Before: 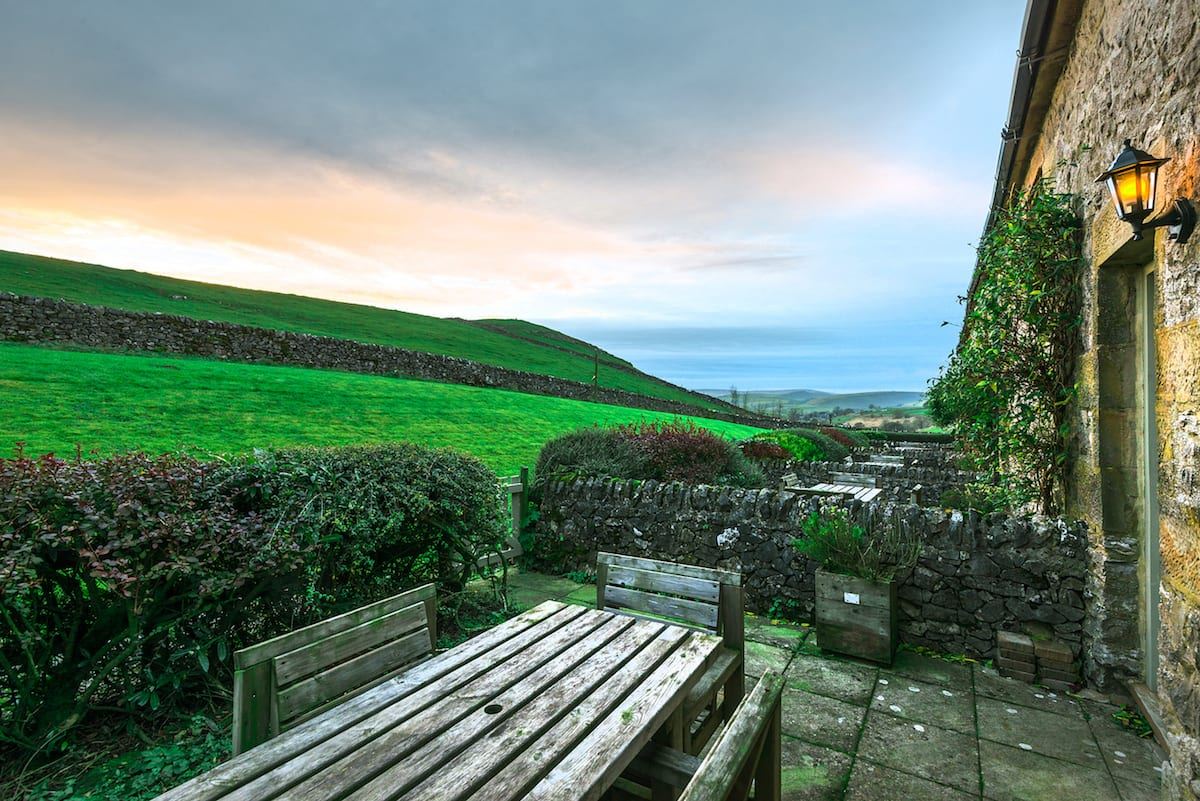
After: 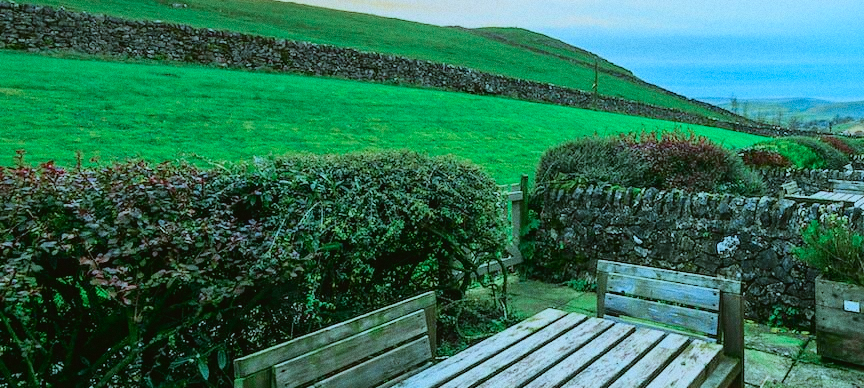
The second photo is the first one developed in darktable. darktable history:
crop: top 36.498%, right 27.964%, bottom 14.995%
lowpass: radius 0.1, contrast 0.85, saturation 1.1, unbound 0
grain: coarseness 0.47 ISO
shadows and highlights: shadows -23.08, highlights 46.15, soften with gaussian
color correction: highlights a* -10.69, highlights b* -19.19
filmic rgb: black relative exposure -7.65 EV, white relative exposure 4.56 EV, hardness 3.61
tone curve: curves: ch0 [(0, 0.021) (0.049, 0.044) (0.152, 0.14) (0.328, 0.377) (0.473, 0.543) (0.641, 0.705) (0.868, 0.887) (1, 0.969)]; ch1 [(0, 0) (0.322, 0.328) (0.43, 0.425) (0.474, 0.466) (0.502, 0.503) (0.522, 0.526) (0.564, 0.591) (0.602, 0.632) (0.677, 0.701) (0.859, 0.885) (1, 1)]; ch2 [(0, 0) (0.33, 0.301) (0.447, 0.44) (0.487, 0.496) (0.502, 0.516) (0.535, 0.554) (0.565, 0.598) (0.618, 0.629) (1, 1)], color space Lab, independent channels, preserve colors none
